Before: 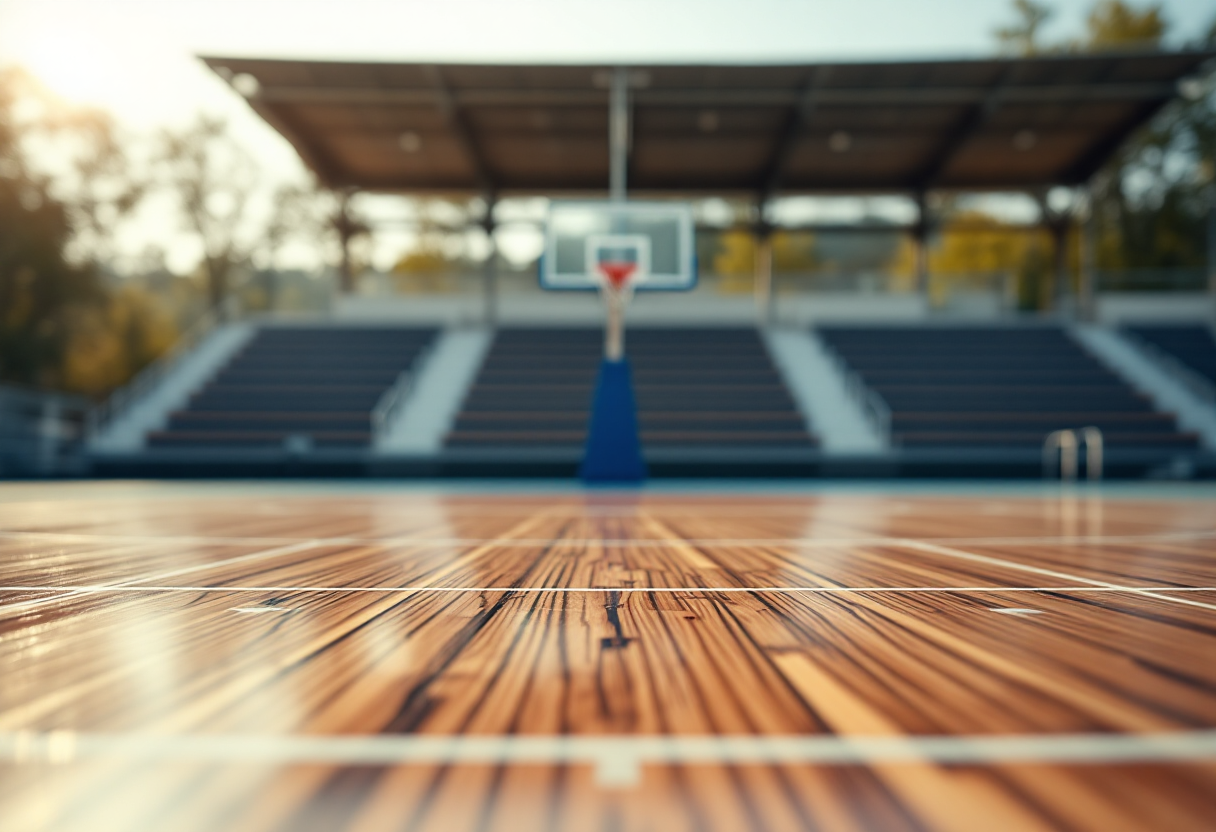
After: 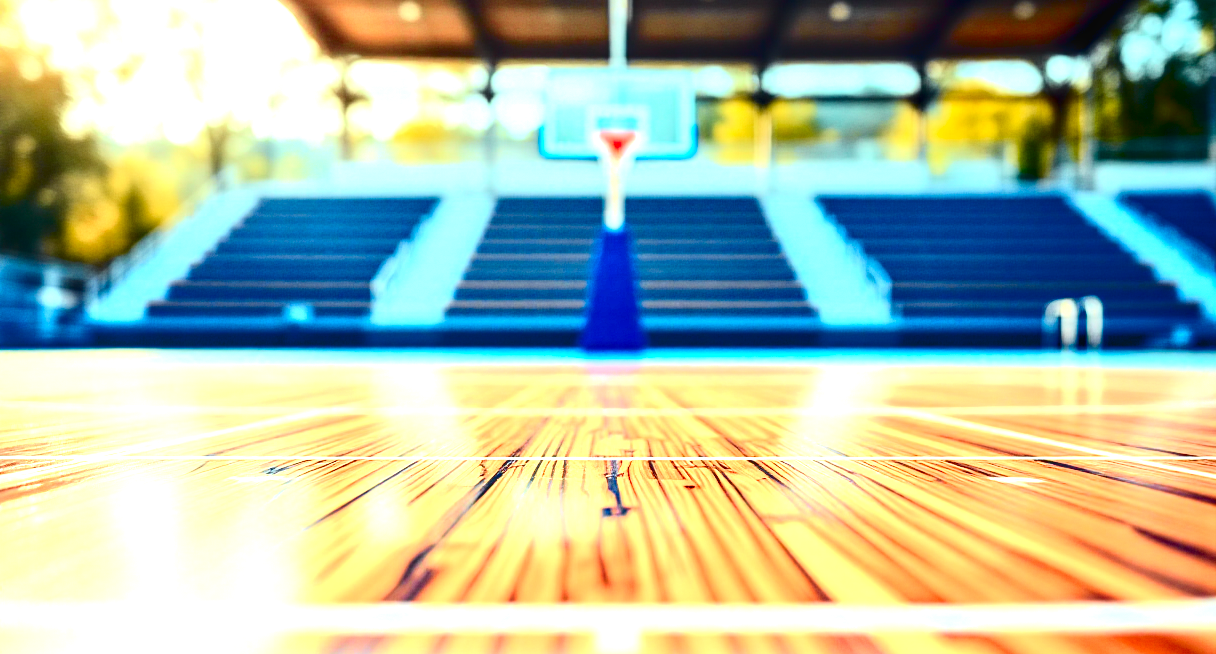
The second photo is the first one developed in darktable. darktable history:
crop and rotate: top 15.774%, bottom 5.506%
exposure: black level correction 0.001, exposure 1.719 EV, compensate exposure bias true, compensate highlight preservation false
local contrast: detail 140%
color calibration: illuminant Planckian (black body), x 0.378, y 0.375, temperature 4065 K
contrast brightness saturation: contrast 0.19, brightness -0.11, saturation 0.21
color balance rgb: shadows lift › luminance -21.66%, shadows lift › chroma 6.57%, shadows lift › hue 270°, power › chroma 0.68%, power › hue 60°, highlights gain › luminance 6.08%, highlights gain › chroma 1.33%, highlights gain › hue 90°, global offset › luminance -0.87%, perceptual saturation grading › global saturation 26.86%, perceptual saturation grading › highlights -28.39%, perceptual saturation grading › mid-tones 15.22%, perceptual saturation grading › shadows 33.98%, perceptual brilliance grading › highlights 10%, perceptual brilliance grading › mid-tones 5%
tone curve: curves: ch0 [(0, 0.012) (0.037, 0.03) (0.123, 0.092) (0.19, 0.157) (0.269, 0.27) (0.48, 0.57) (0.595, 0.695) (0.718, 0.823) (0.855, 0.913) (1, 0.982)]; ch1 [(0, 0) (0.243, 0.245) (0.422, 0.415) (0.493, 0.495) (0.508, 0.506) (0.536, 0.542) (0.569, 0.611) (0.611, 0.662) (0.769, 0.807) (1, 1)]; ch2 [(0, 0) (0.249, 0.216) (0.349, 0.321) (0.424, 0.442) (0.476, 0.483) (0.498, 0.499) (0.517, 0.519) (0.532, 0.56) (0.569, 0.624) (0.614, 0.667) (0.706, 0.757) (0.808, 0.809) (0.991, 0.968)], color space Lab, independent channels, preserve colors none
